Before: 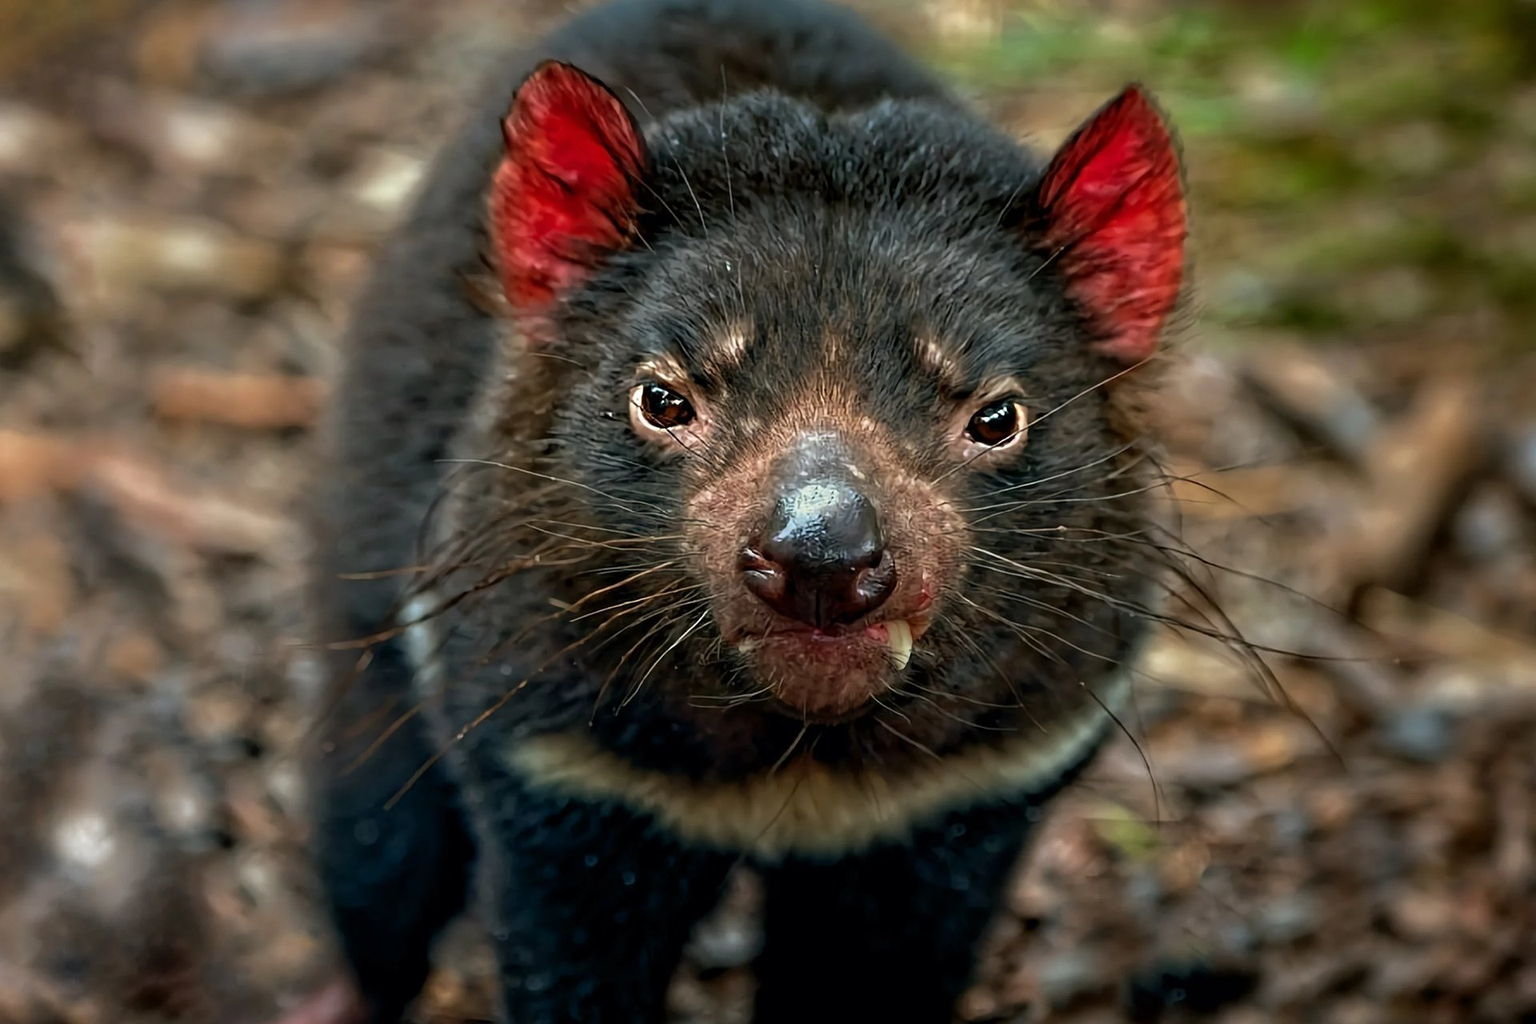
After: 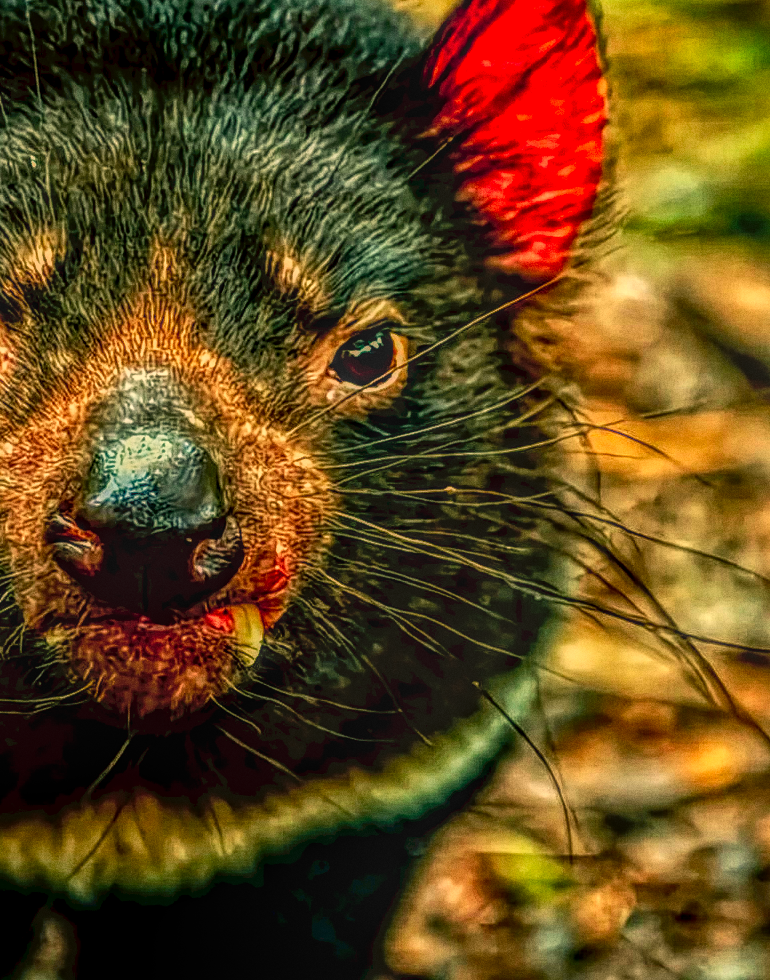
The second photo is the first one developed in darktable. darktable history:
local contrast: highlights 0%, shadows 0%, detail 200%, midtone range 0.25
crop: left 45.721%, top 13.393%, right 14.118%, bottom 10.01%
tone curve: curves: ch0 [(0, 0) (0.003, 0.032) (0.011, 0.033) (0.025, 0.036) (0.044, 0.046) (0.069, 0.069) (0.1, 0.108) (0.136, 0.157) (0.177, 0.208) (0.224, 0.256) (0.277, 0.313) (0.335, 0.379) (0.399, 0.444) (0.468, 0.514) (0.543, 0.595) (0.623, 0.687) (0.709, 0.772) (0.801, 0.854) (0.898, 0.933) (1, 1)], preserve colors none
tone equalizer: -7 EV 0.15 EV, -6 EV 0.6 EV, -5 EV 1.15 EV, -4 EV 1.33 EV, -3 EV 1.15 EV, -2 EV 0.6 EV, -1 EV 0.15 EV, mask exposure compensation -0.5 EV
grain: coarseness 0.09 ISO
sharpen: amount 0.2
color balance: mode lift, gamma, gain (sRGB), lift [1.014, 0.966, 0.918, 0.87], gamma [0.86, 0.734, 0.918, 0.976], gain [1.063, 1.13, 1.063, 0.86]
contrast brightness saturation: contrast 0.19, brightness -0.11, saturation 0.21
